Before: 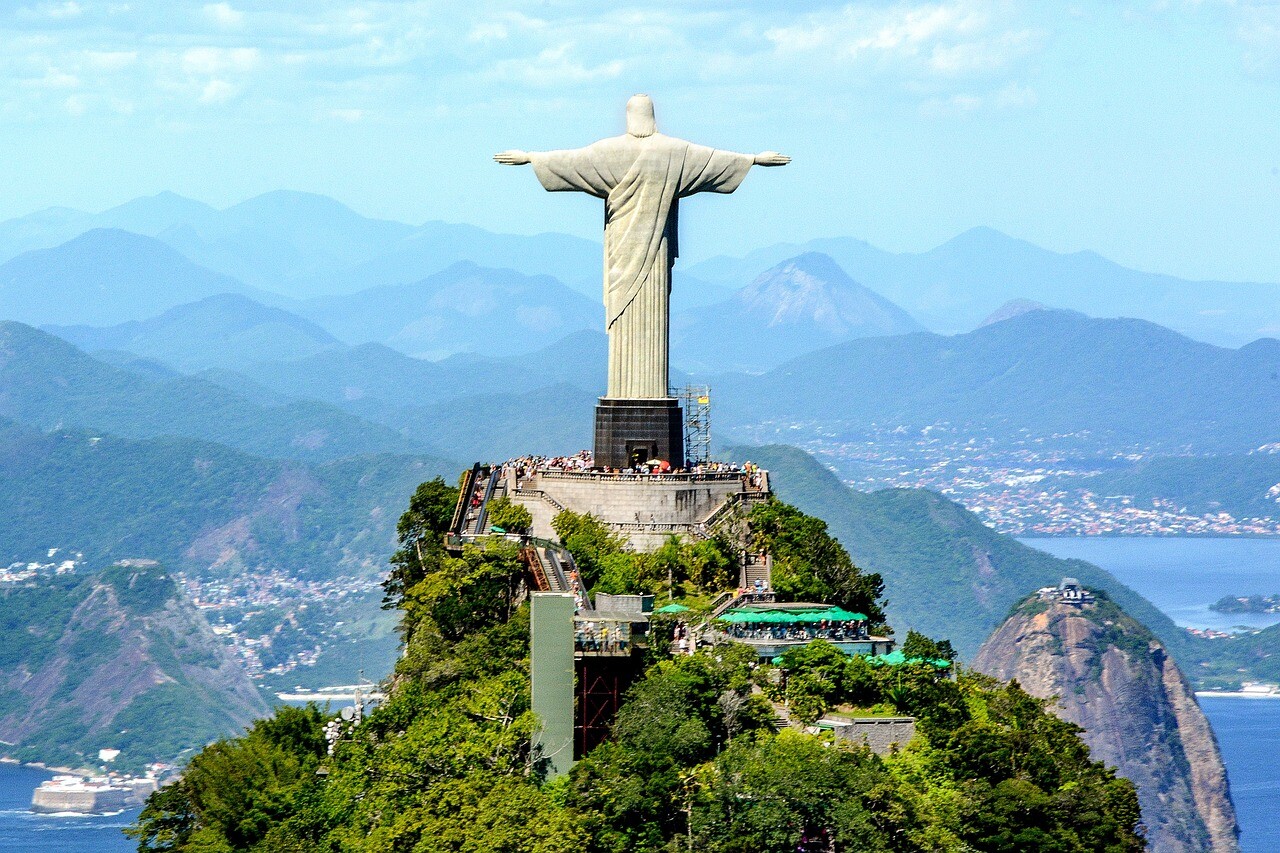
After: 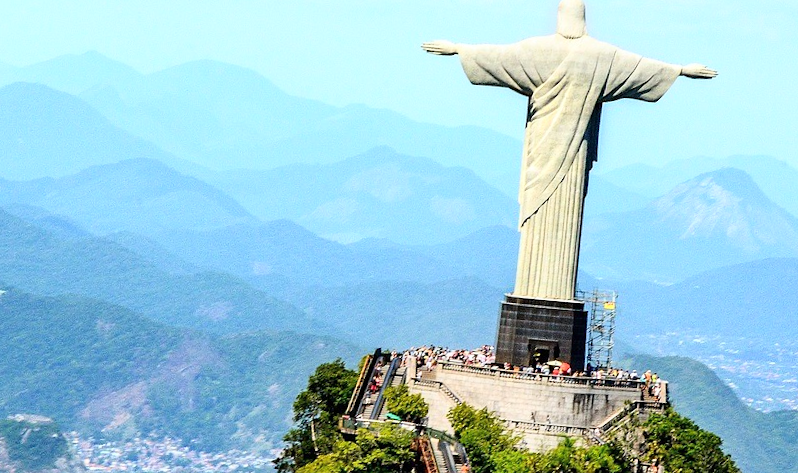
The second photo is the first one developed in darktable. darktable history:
crop and rotate: angle -4.99°, left 2.122%, top 6.945%, right 27.566%, bottom 30.519%
base curve: curves: ch0 [(0, 0) (0.666, 0.806) (1, 1)]
